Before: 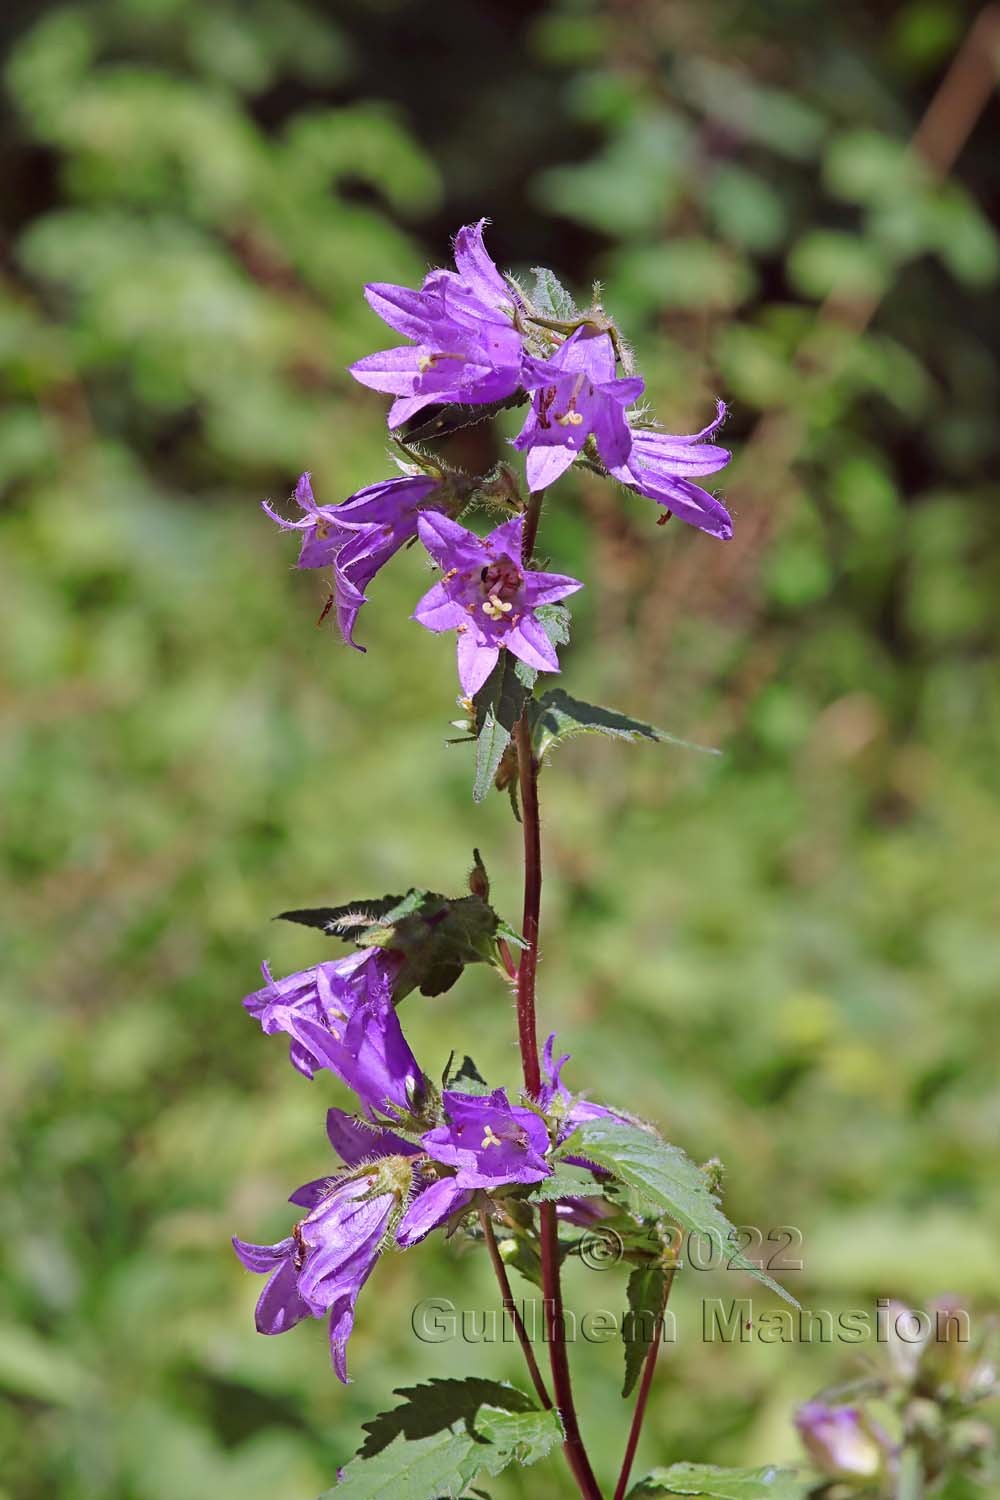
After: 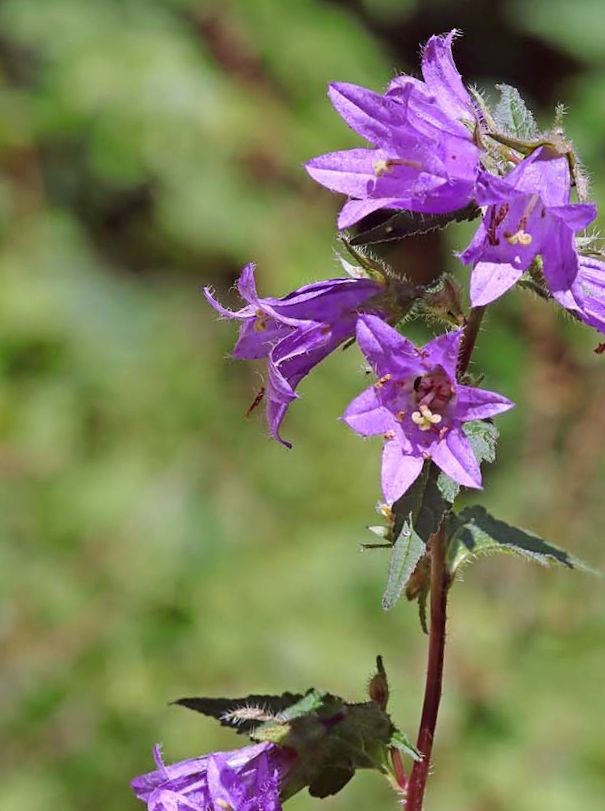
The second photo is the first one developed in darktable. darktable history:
crop and rotate: angle -6.15°, left 2.266%, top 6.895%, right 27.764%, bottom 30.597%
